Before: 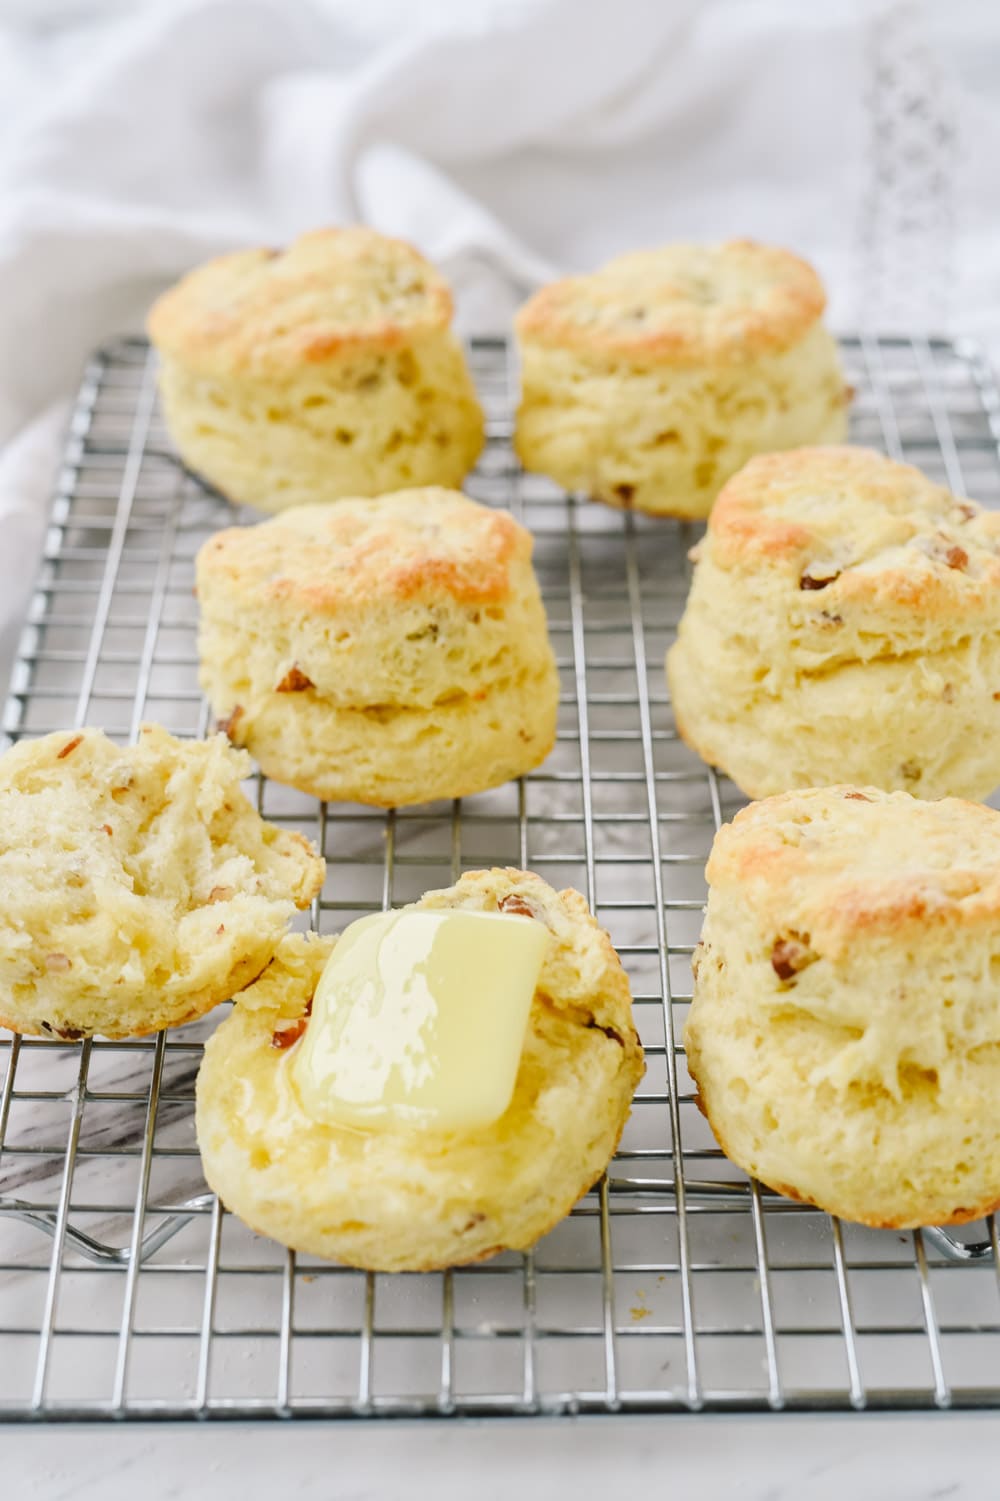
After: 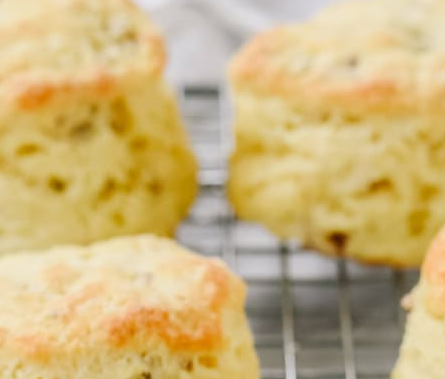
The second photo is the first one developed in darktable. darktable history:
crop: left 28.751%, top 16.799%, right 26.65%, bottom 57.895%
